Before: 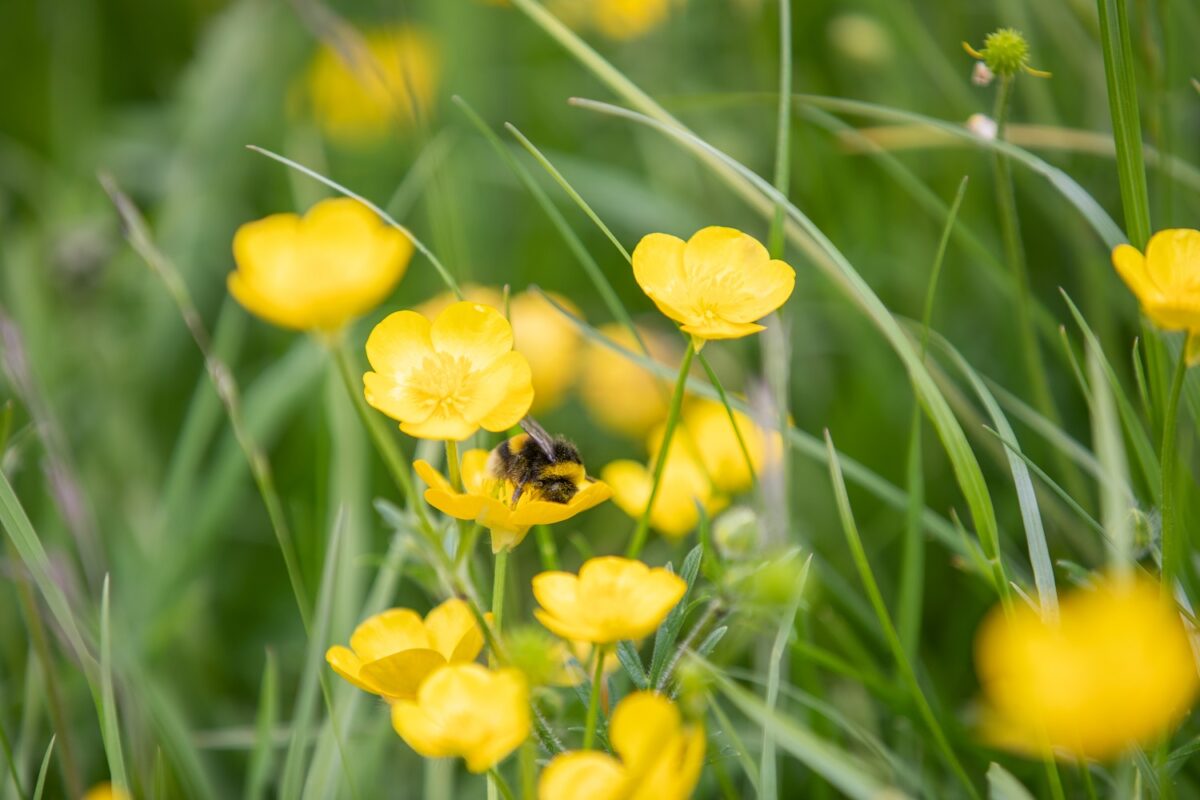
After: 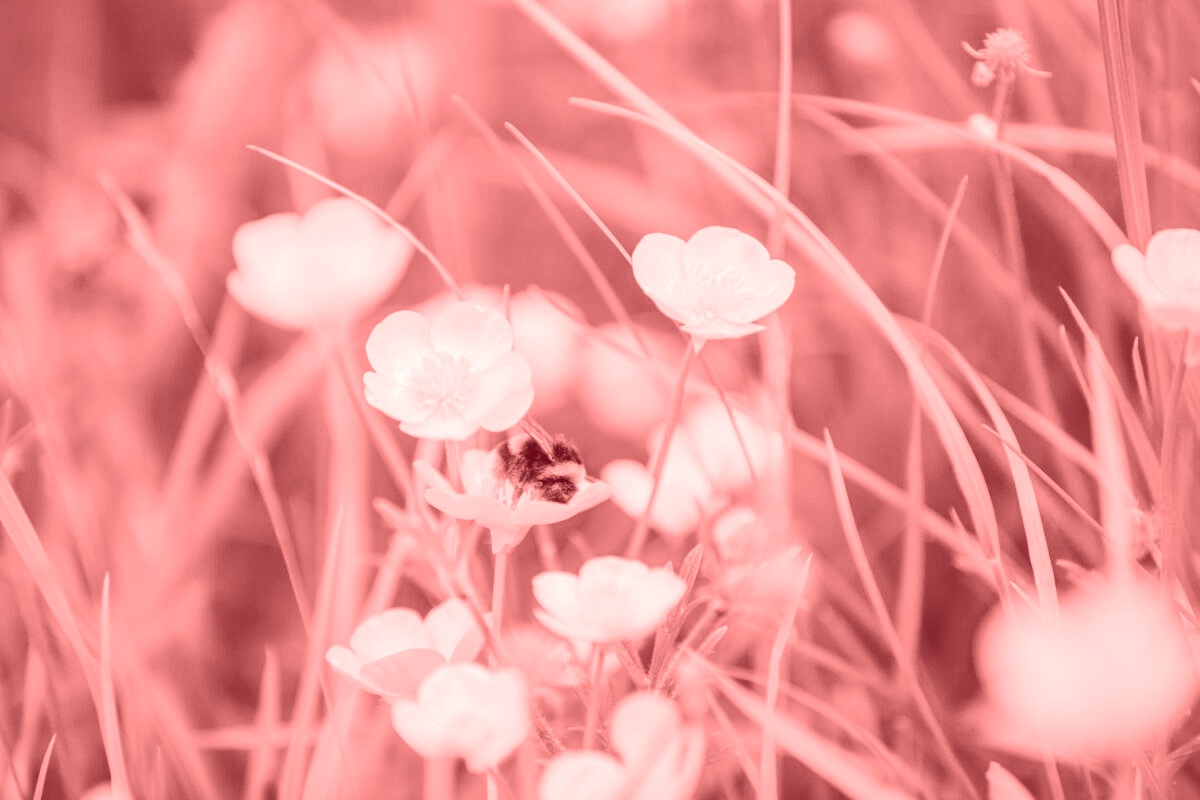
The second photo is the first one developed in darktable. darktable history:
tone curve: curves: ch0 [(0, 0) (0.003, 0.047) (0.011, 0.05) (0.025, 0.053) (0.044, 0.057) (0.069, 0.062) (0.1, 0.084) (0.136, 0.115) (0.177, 0.159) (0.224, 0.216) (0.277, 0.289) (0.335, 0.382) (0.399, 0.474) (0.468, 0.561) (0.543, 0.636) (0.623, 0.705) (0.709, 0.778) (0.801, 0.847) (0.898, 0.916) (1, 1)], preserve colors none
shadows and highlights: on, module defaults
colorize: saturation 60%, source mix 100%
